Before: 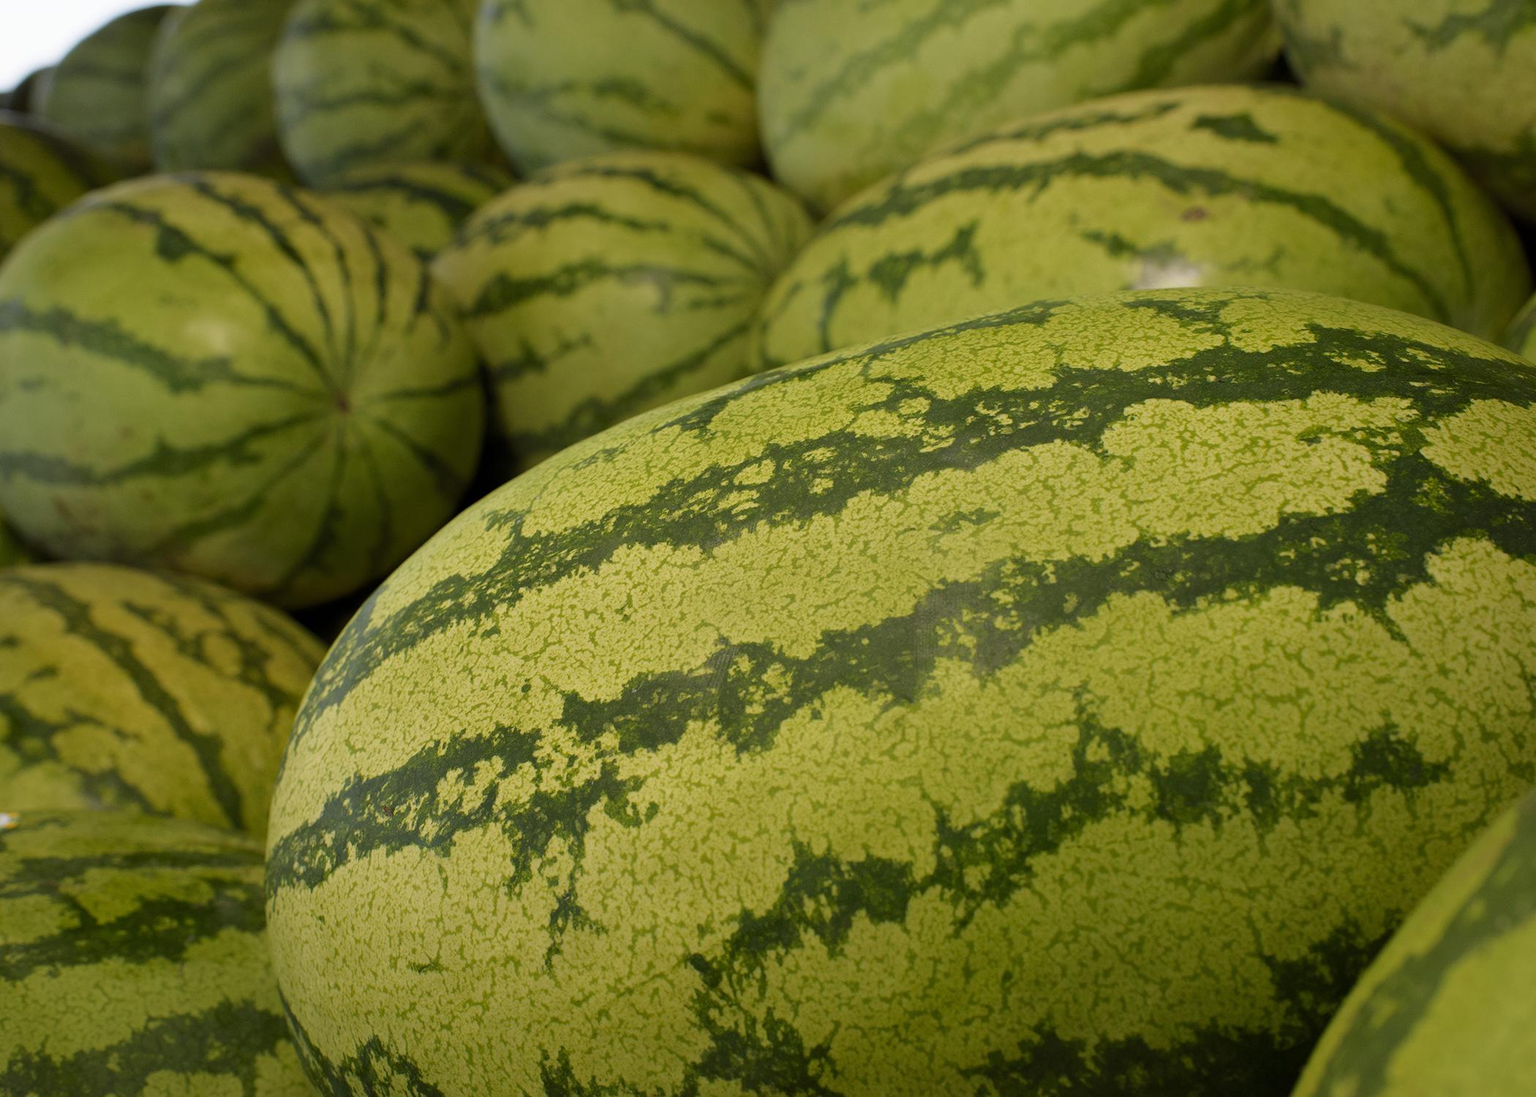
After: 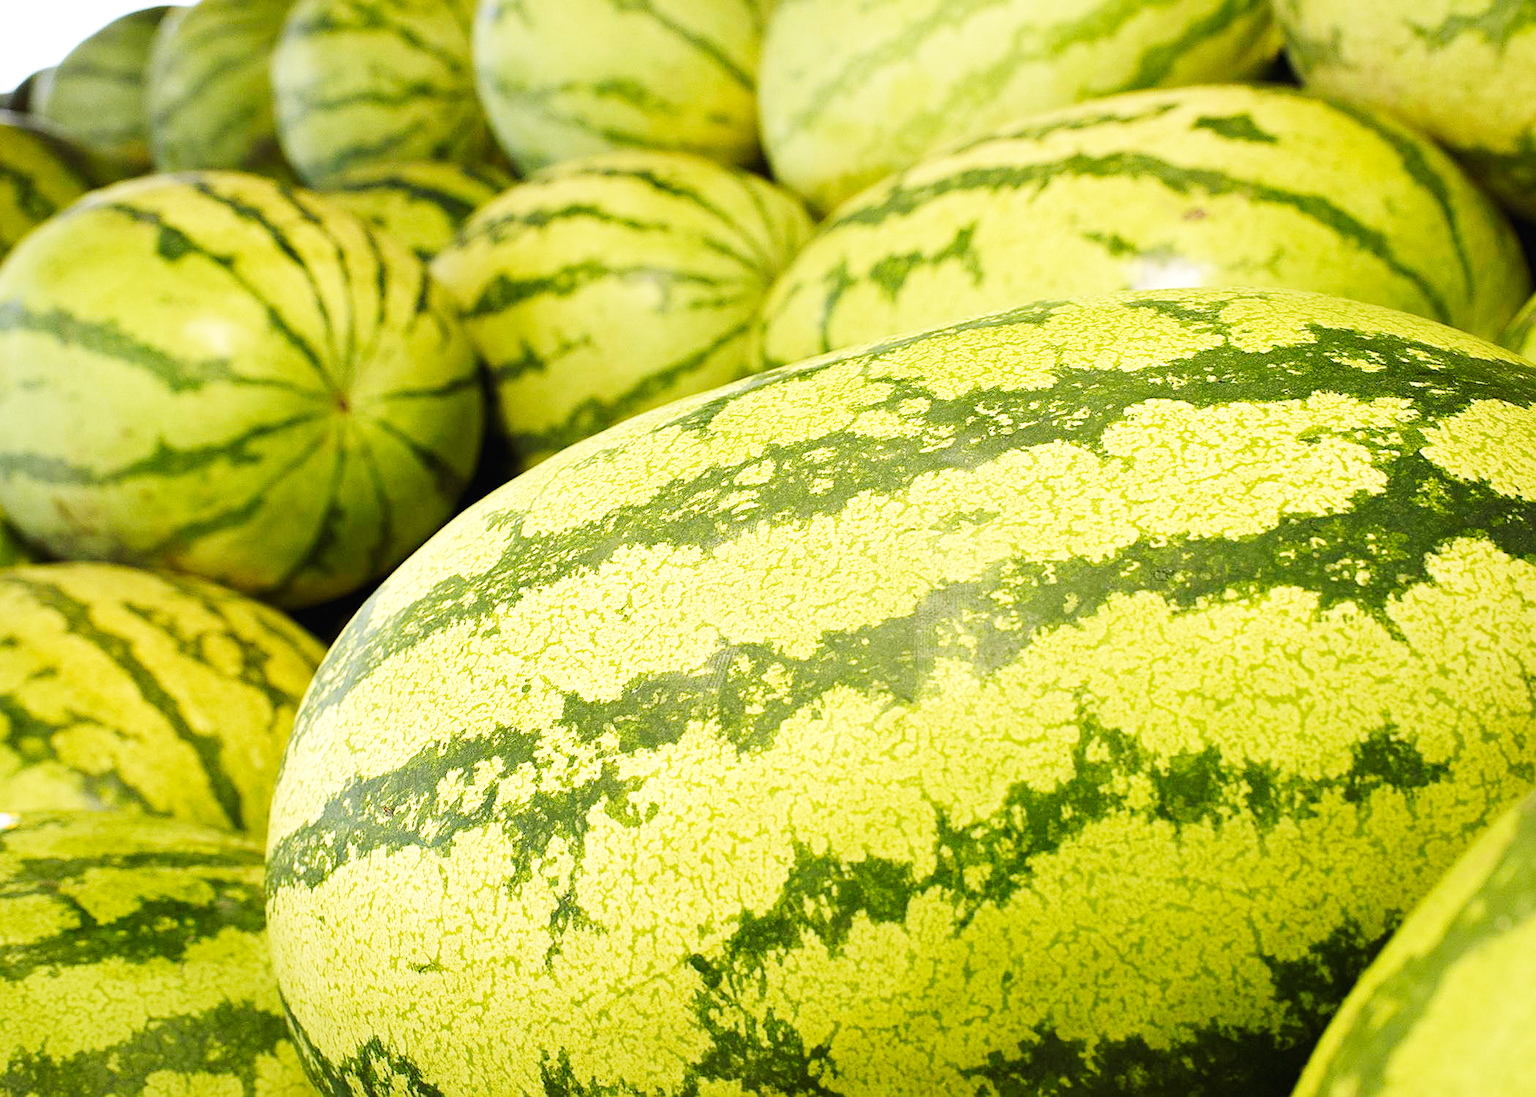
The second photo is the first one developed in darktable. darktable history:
exposure: black level correction 0, exposure 0.7 EV, compensate exposure bias true, compensate highlight preservation false
base curve: curves: ch0 [(0, 0.003) (0.001, 0.002) (0.006, 0.004) (0.02, 0.022) (0.048, 0.086) (0.094, 0.234) (0.162, 0.431) (0.258, 0.629) (0.385, 0.8) (0.548, 0.918) (0.751, 0.988) (1, 1)], preserve colors none
sharpen: on, module defaults
